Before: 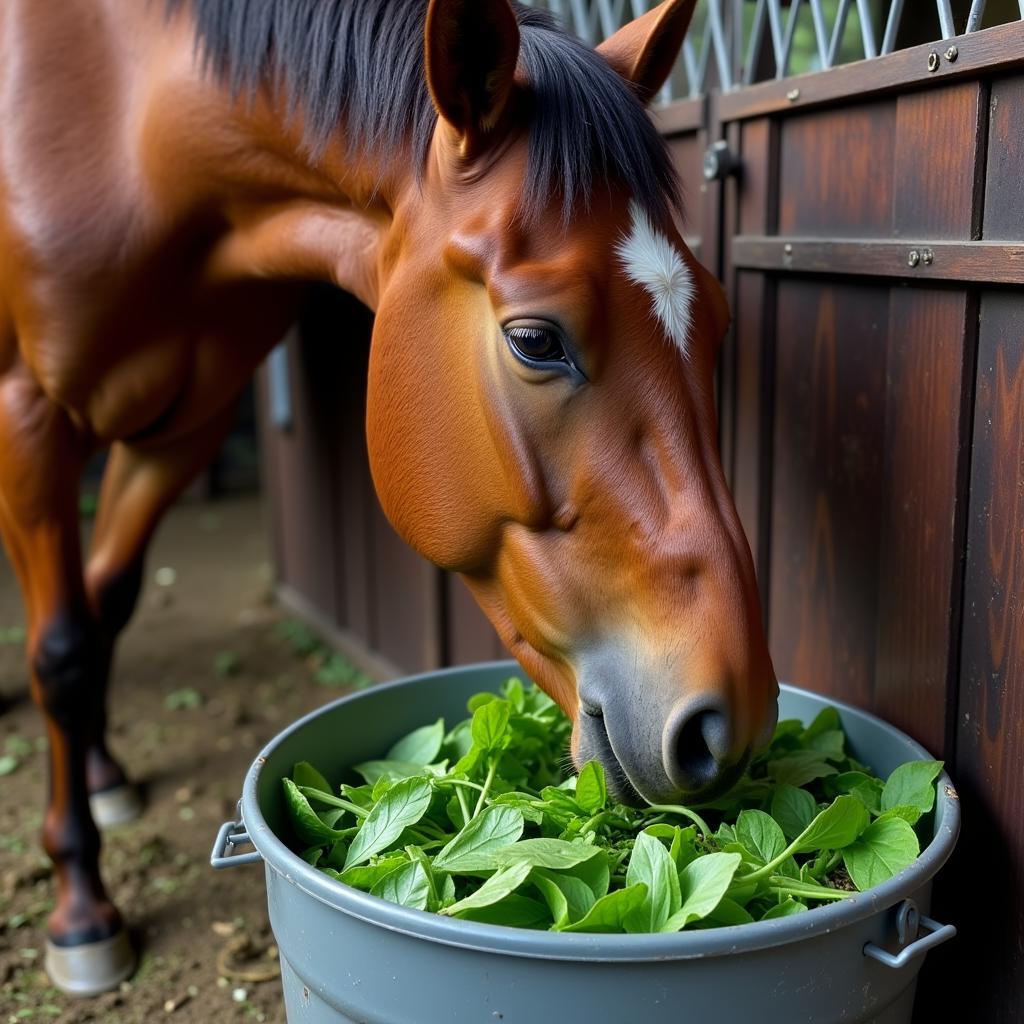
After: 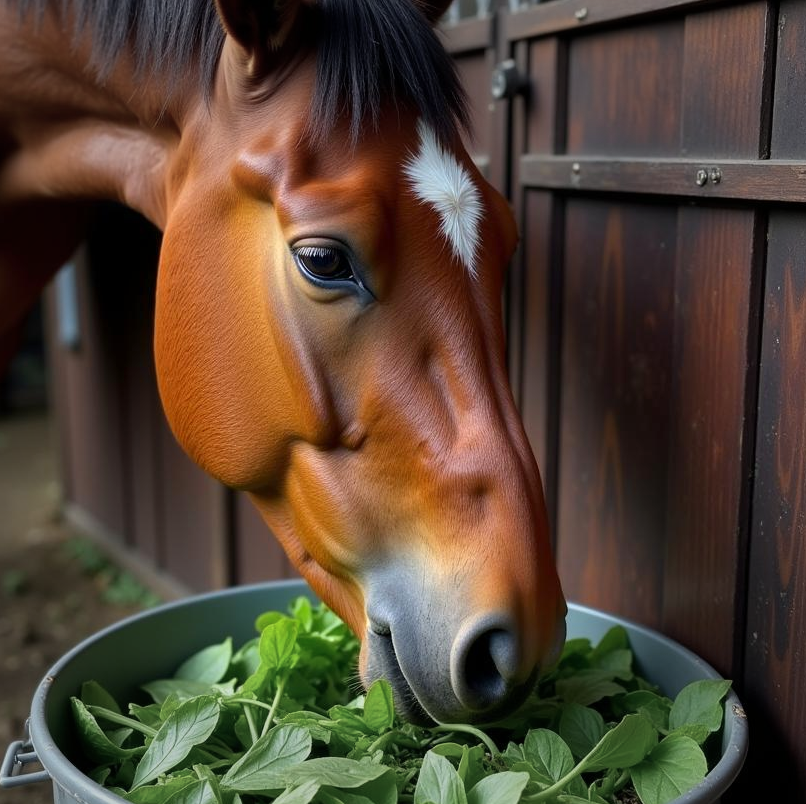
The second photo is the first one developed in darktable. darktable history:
crop and rotate: left 20.703%, top 8.006%, right 0.494%, bottom 13.443%
exposure: exposure 0.209 EV, compensate highlight preservation false
vignetting: fall-off start 78.47%, brightness -0.459, saturation -0.304, width/height ratio 1.326, unbound false
